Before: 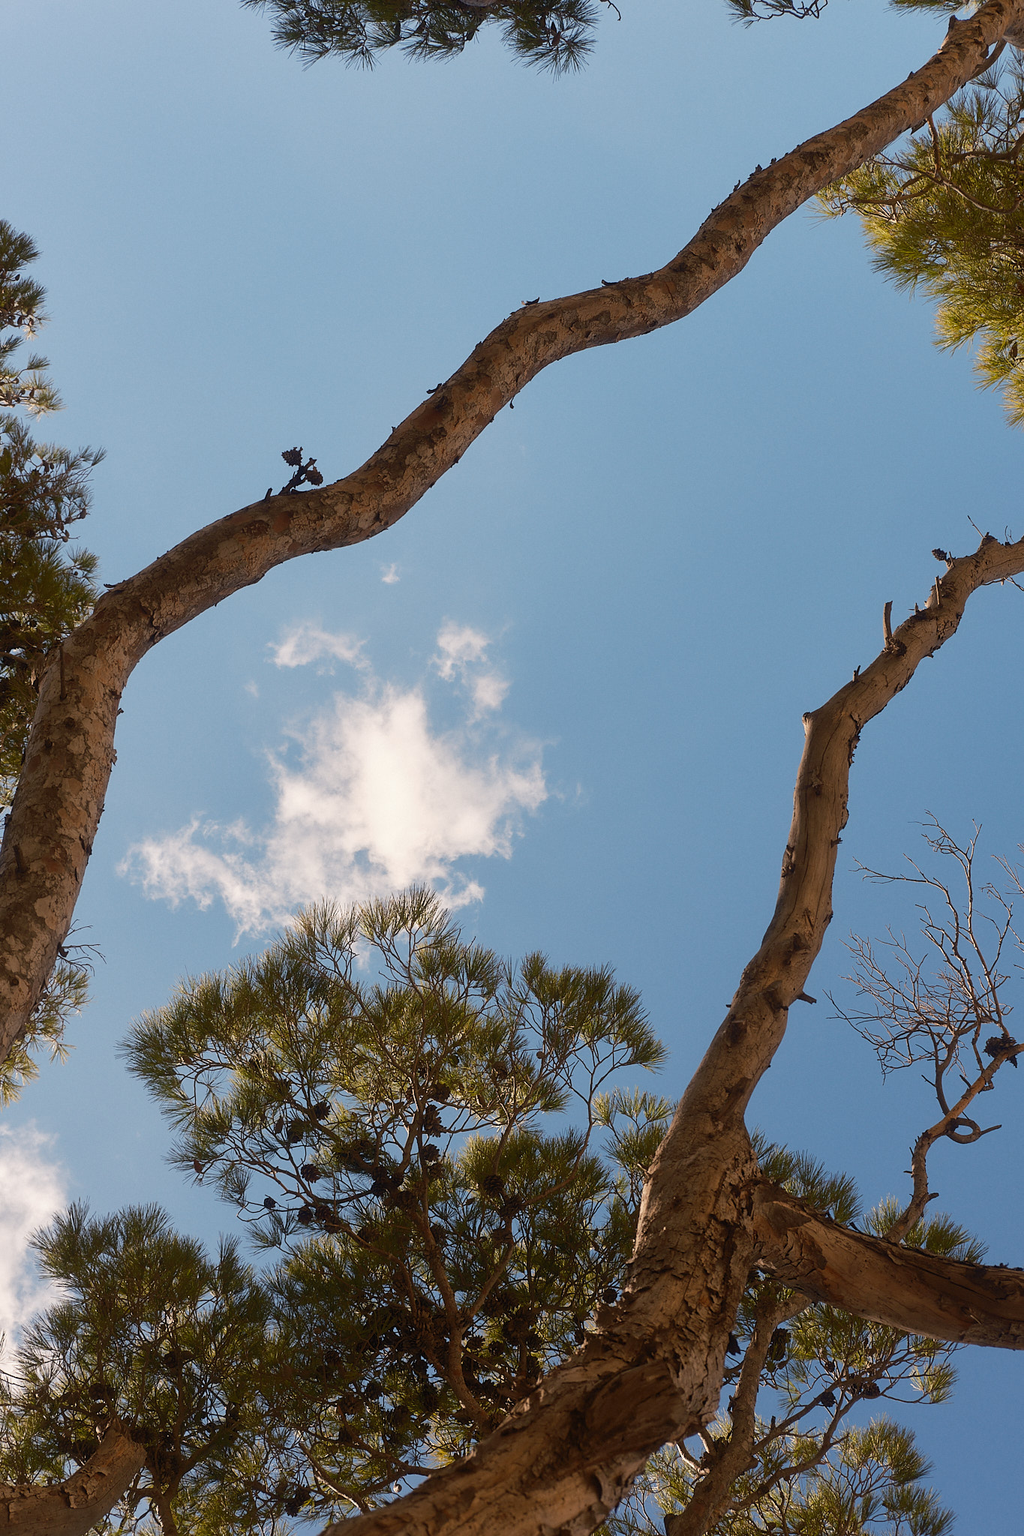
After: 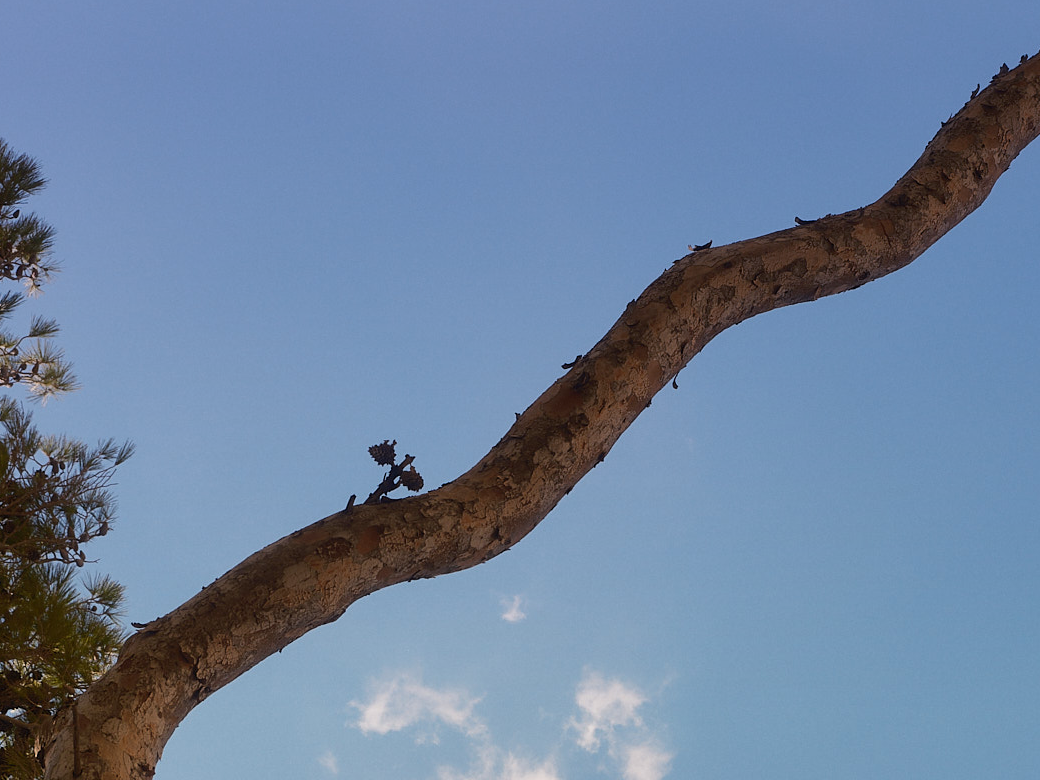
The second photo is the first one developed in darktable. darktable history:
crop: left 0.579%, top 7.627%, right 23.167%, bottom 54.275%
graduated density: hue 238.83°, saturation 50%
